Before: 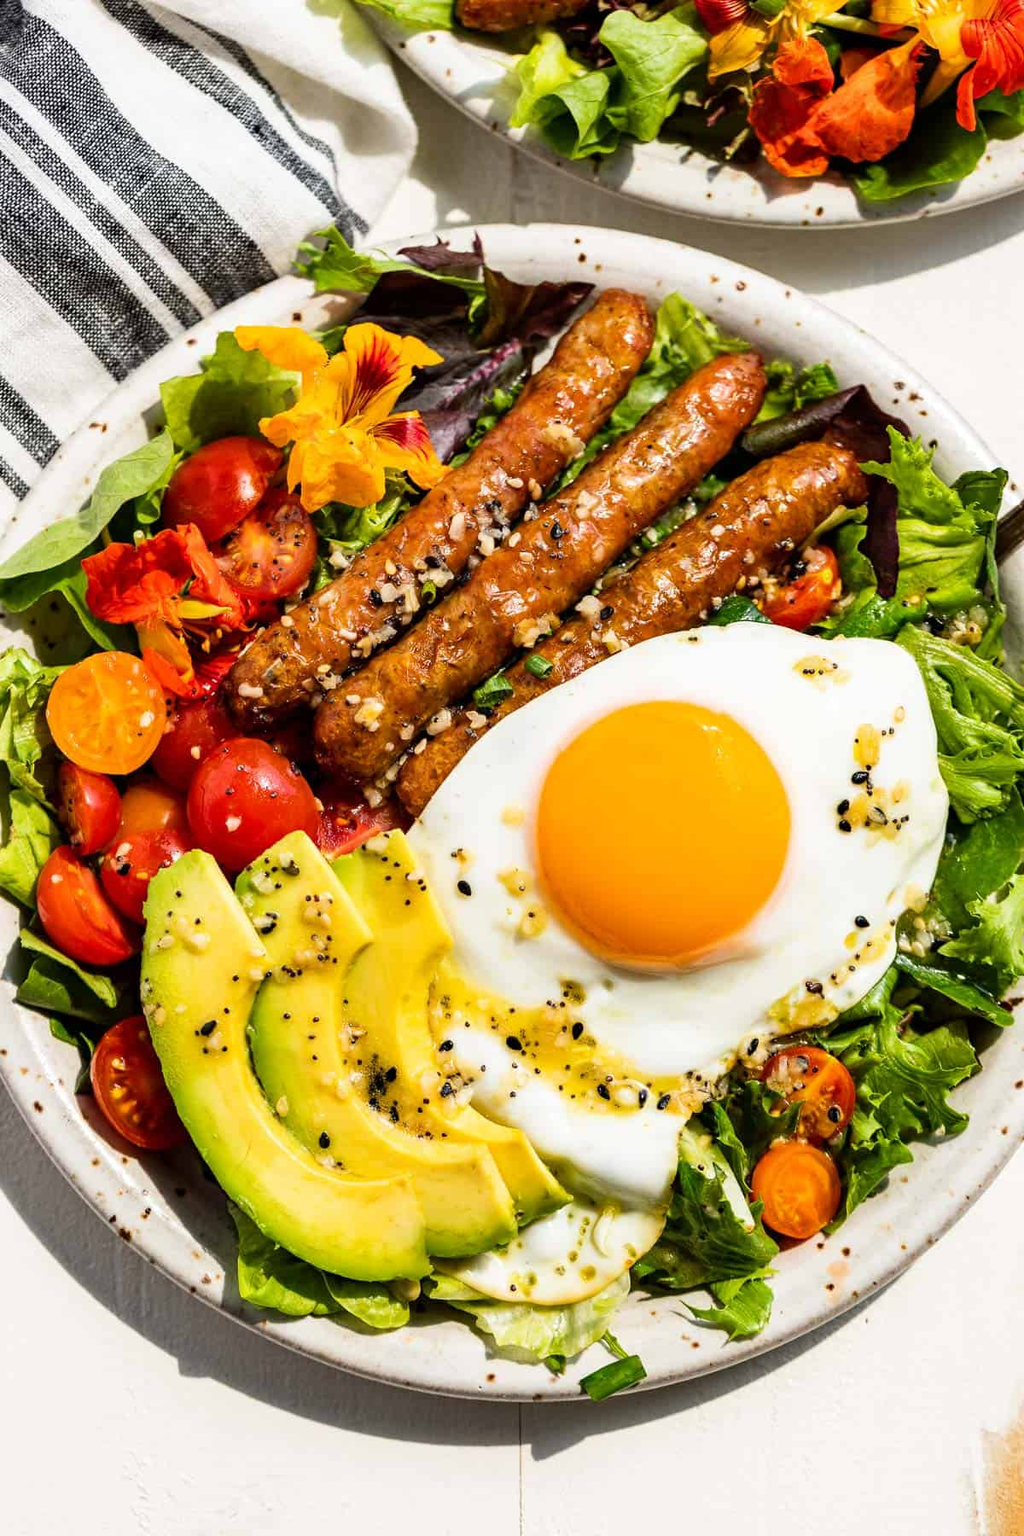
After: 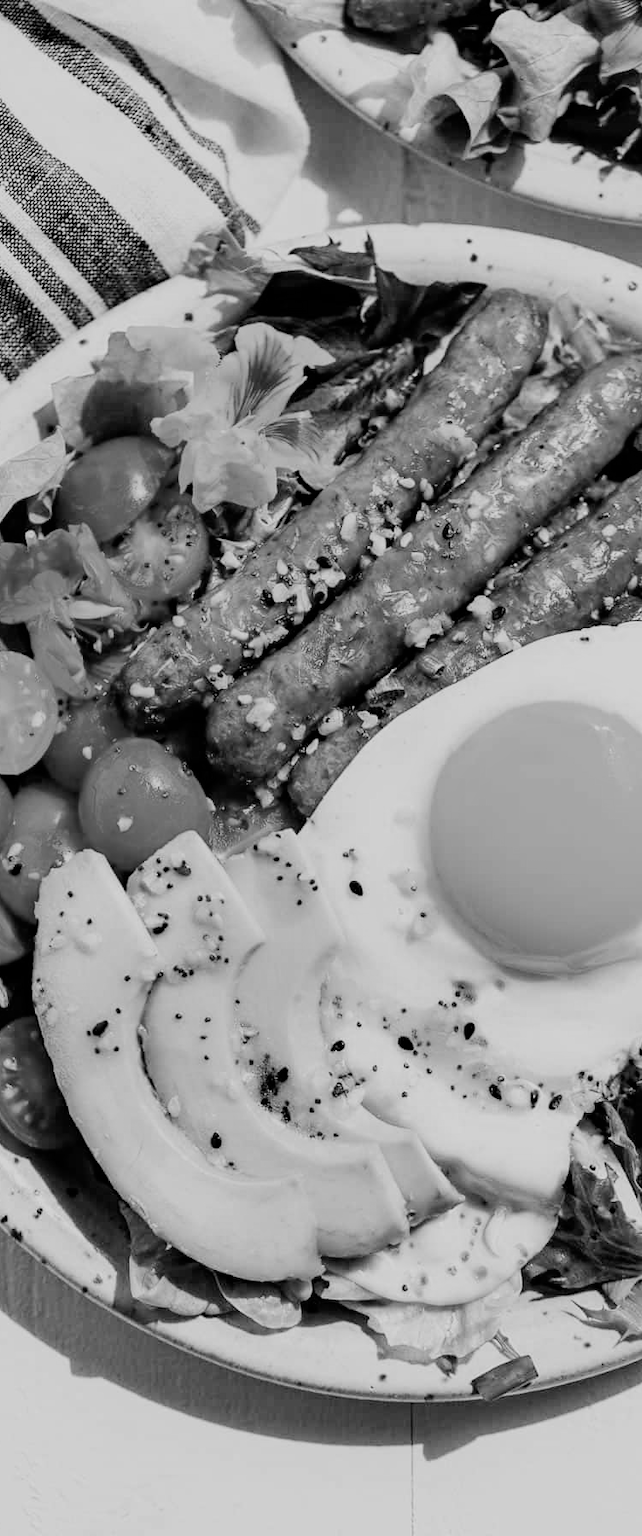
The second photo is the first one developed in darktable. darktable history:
filmic rgb: black relative exposure -7.65 EV, white relative exposure 4.56 EV, hardness 3.61, color science v6 (2022)
monochrome: a -3.63, b -0.465
white balance: red 1.05, blue 1.072
tone equalizer: -8 EV 0.06 EV, smoothing diameter 25%, edges refinement/feathering 10, preserve details guided filter
color correction: highlights b* 3
crop: left 10.644%, right 26.528%
